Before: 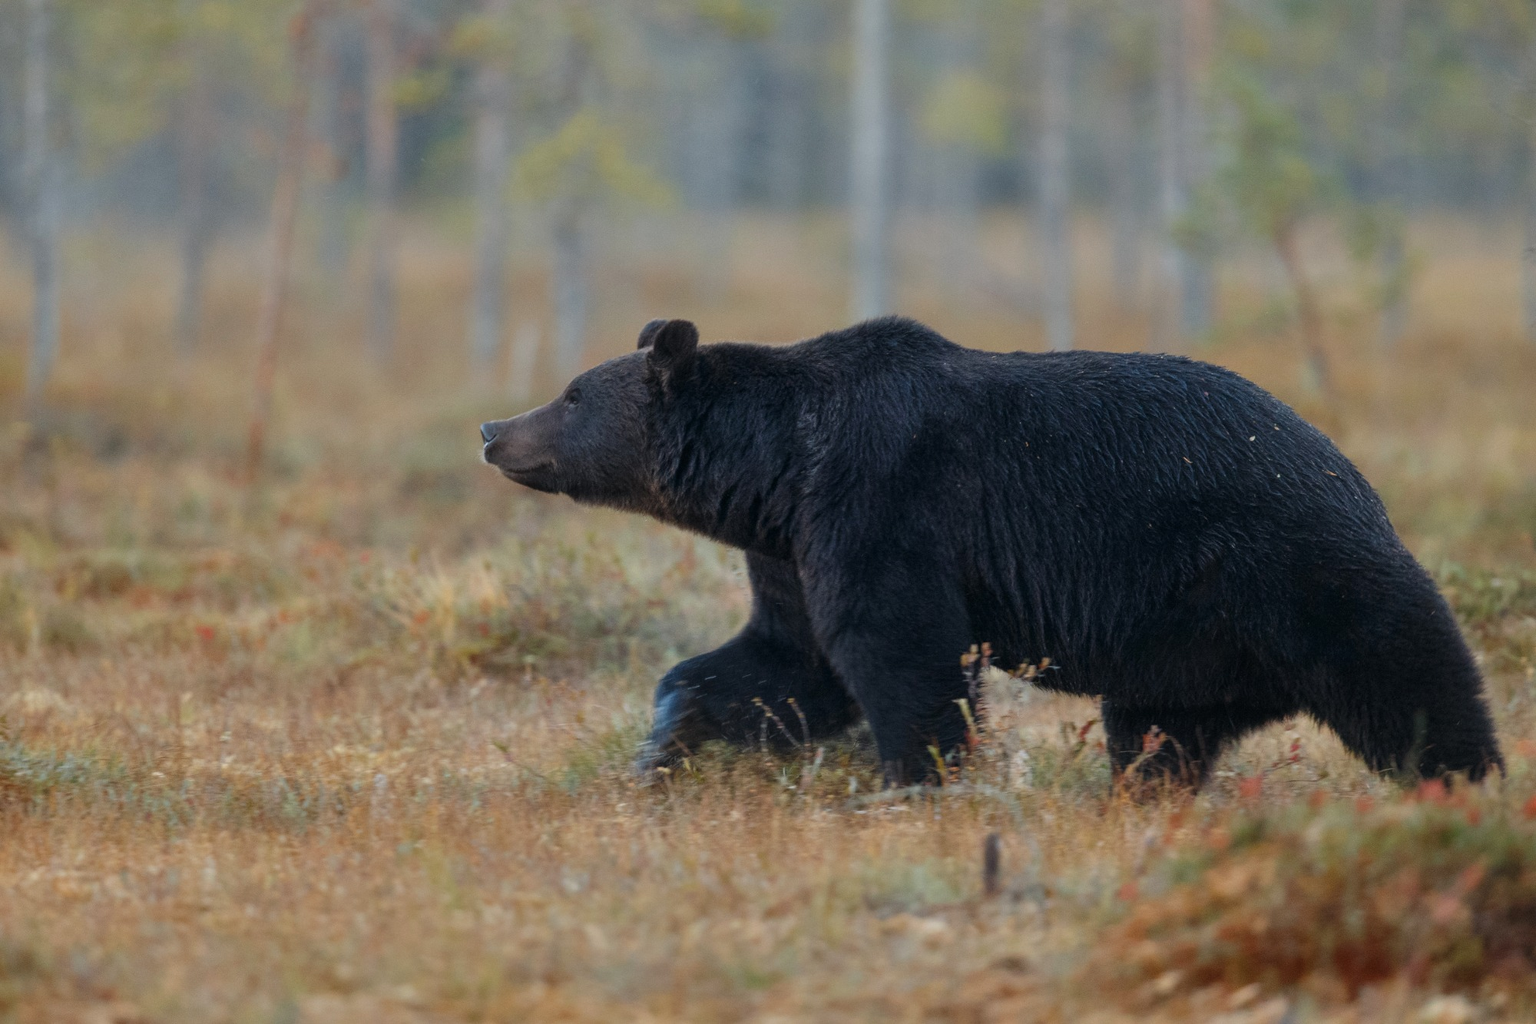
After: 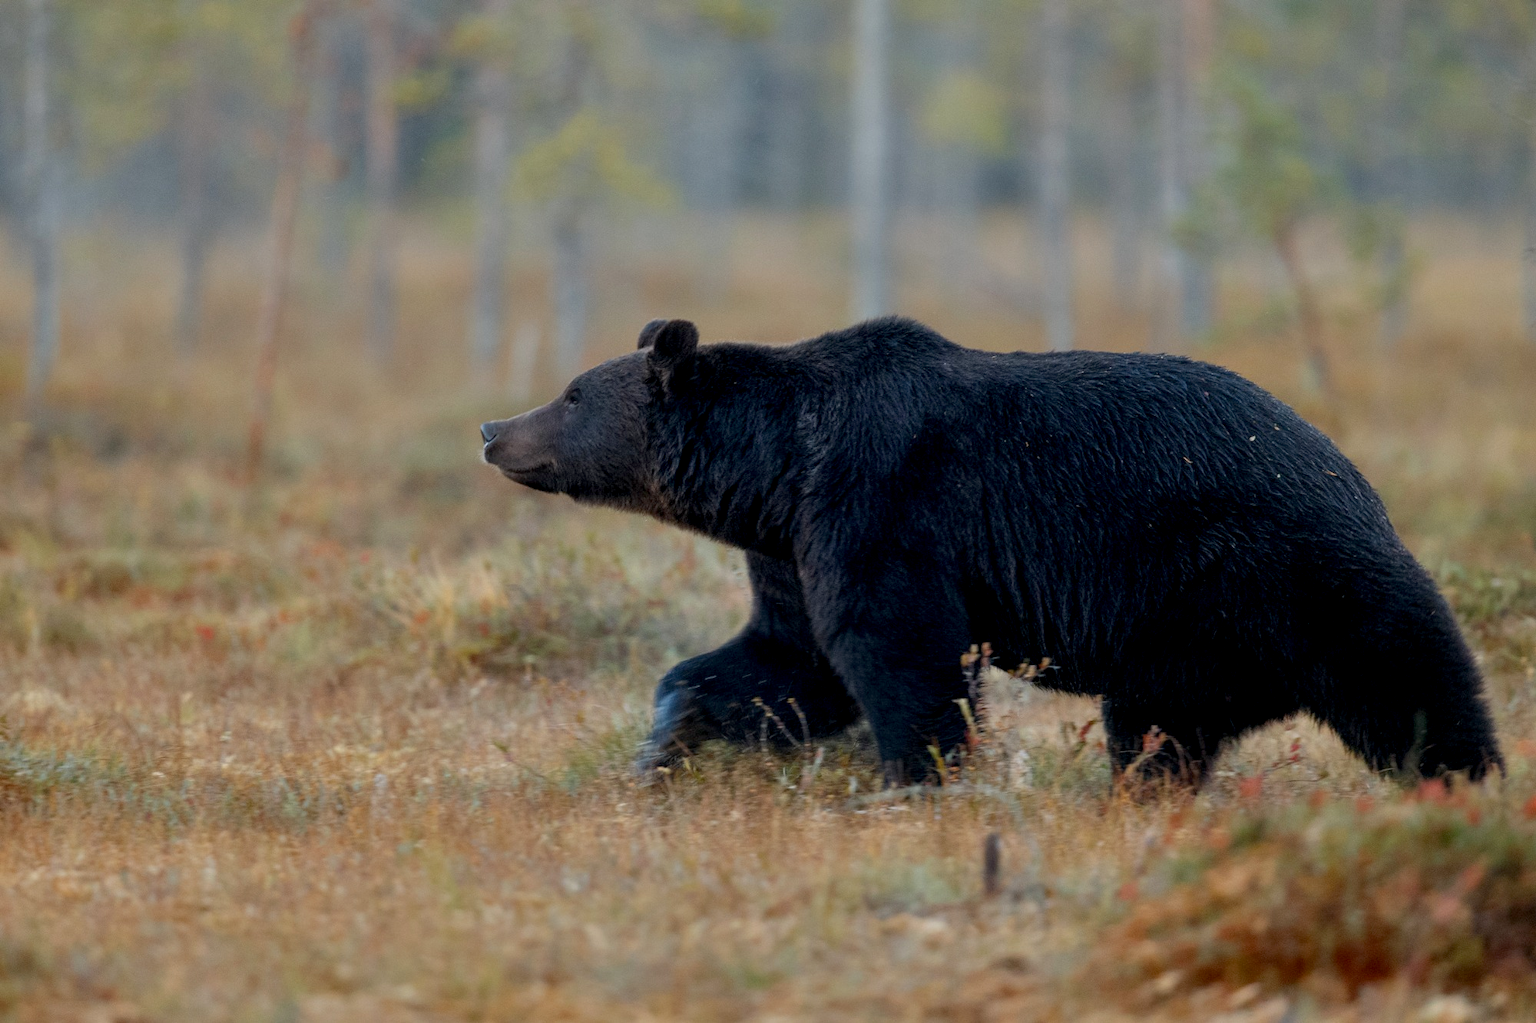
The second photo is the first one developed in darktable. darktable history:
tone equalizer: -8 EV 0.06 EV, smoothing diameter 25%, edges refinement/feathering 10, preserve details guided filter
exposure: black level correction 0.009, exposure 0.014 EV, compensate highlight preservation false
